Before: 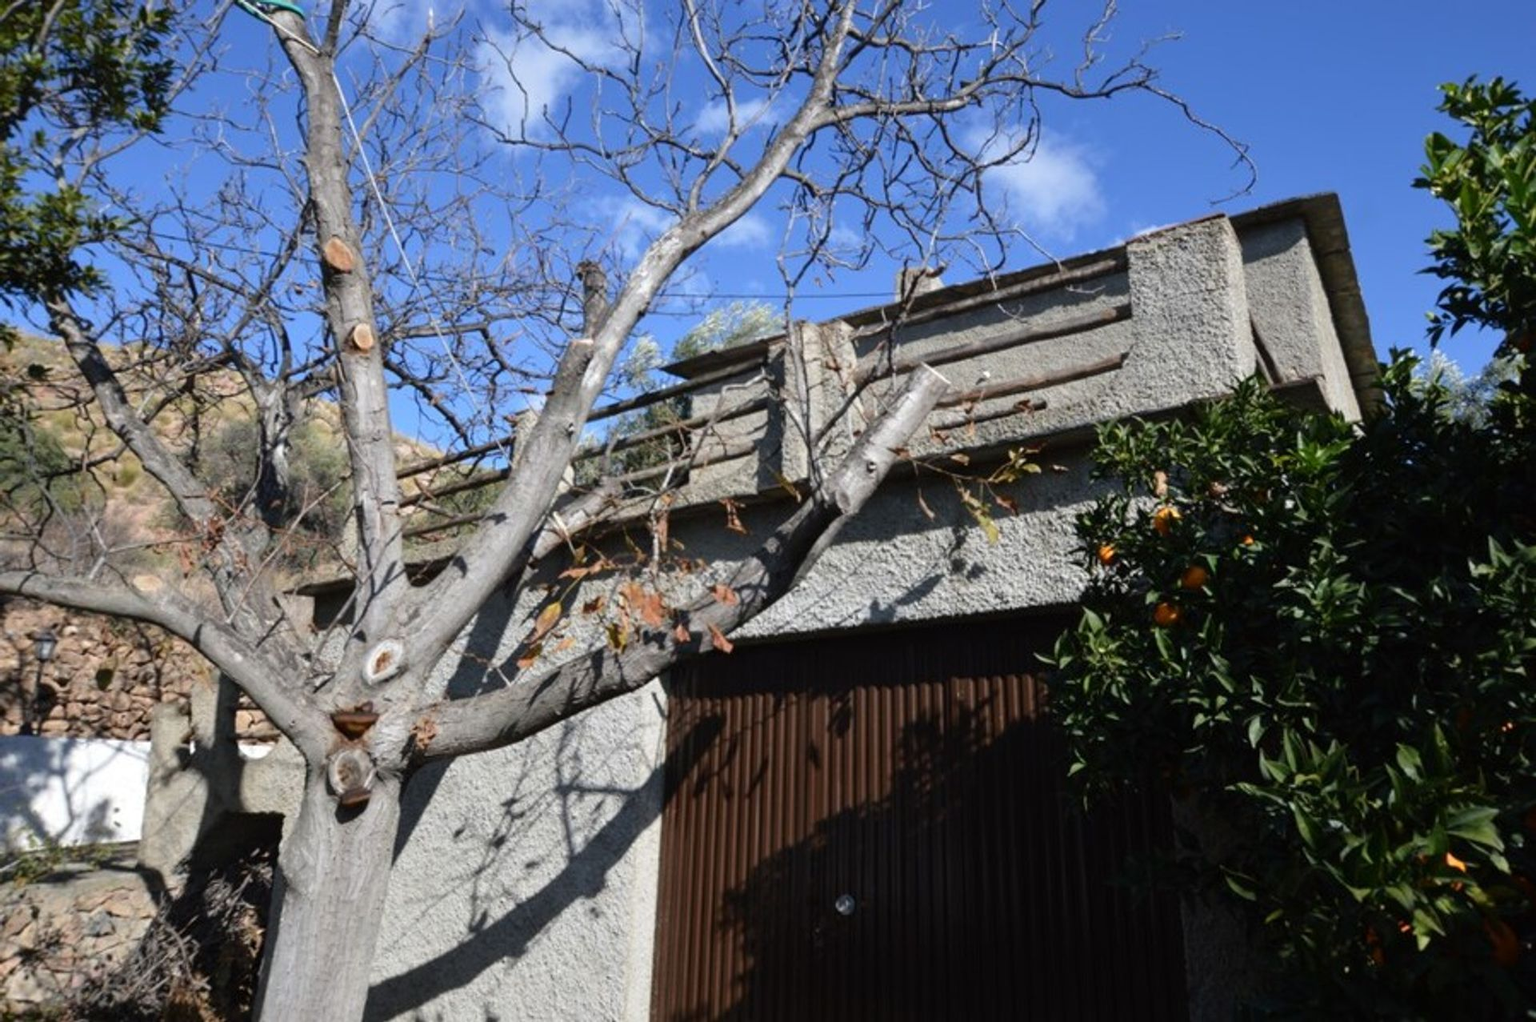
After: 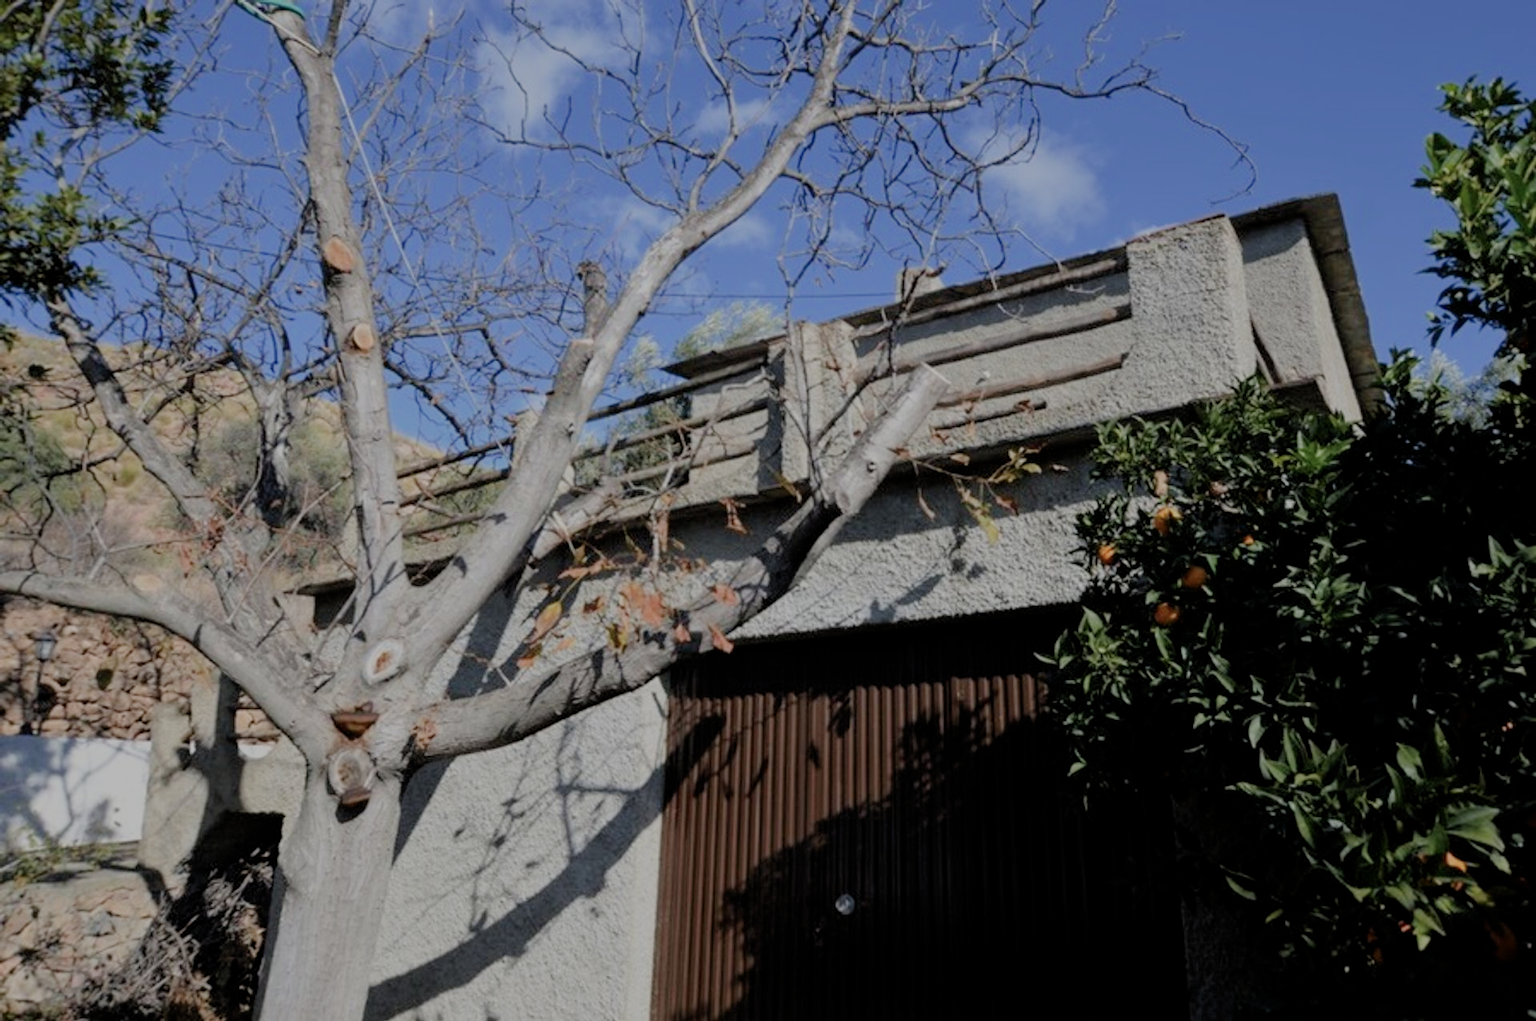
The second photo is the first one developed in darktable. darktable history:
filmic rgb: black relative exposure -7.03 EV, white relative exposure 5.99 EV, target black luminance 0%, hardness 2.77, latitude 60.59%, contrast 0.692, highlights saturation mix 10.97%, shadows ↔ highlights balance -0.124%
color zones: curves: ch0 [(0.25, 0.5) (0.428, 0.473) (0.75, 0.5)]; ch1 [(0.243, 0.479) (0.398, 0.452) (0.75, 0.5)]
